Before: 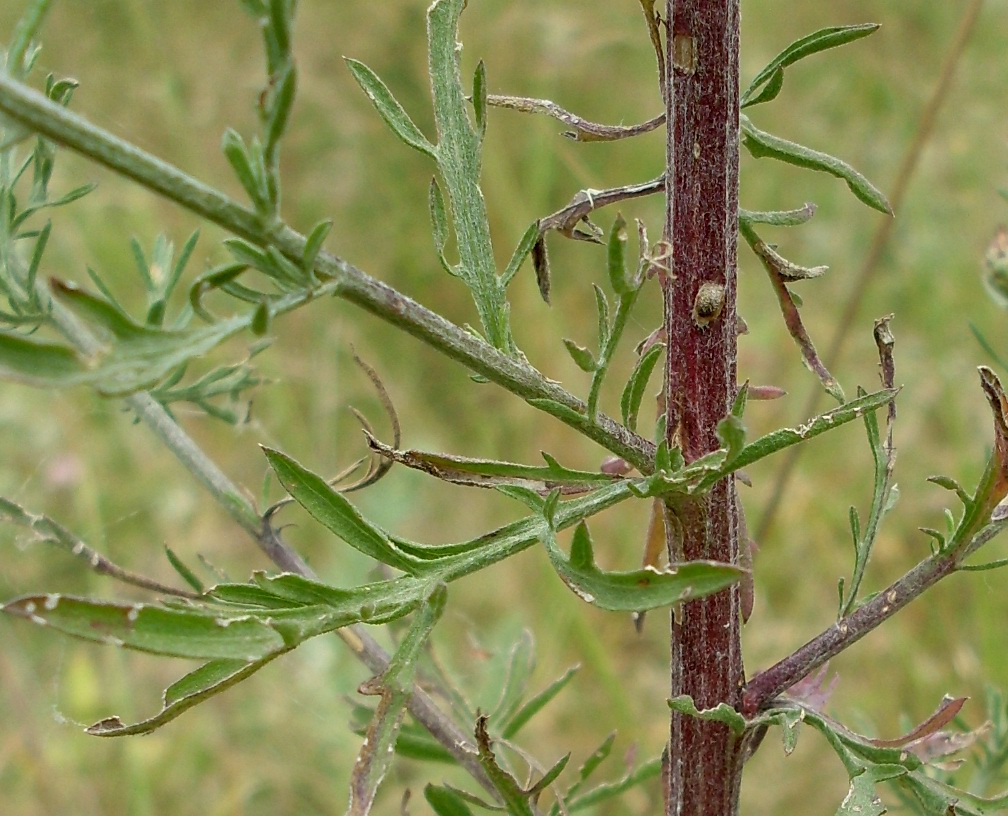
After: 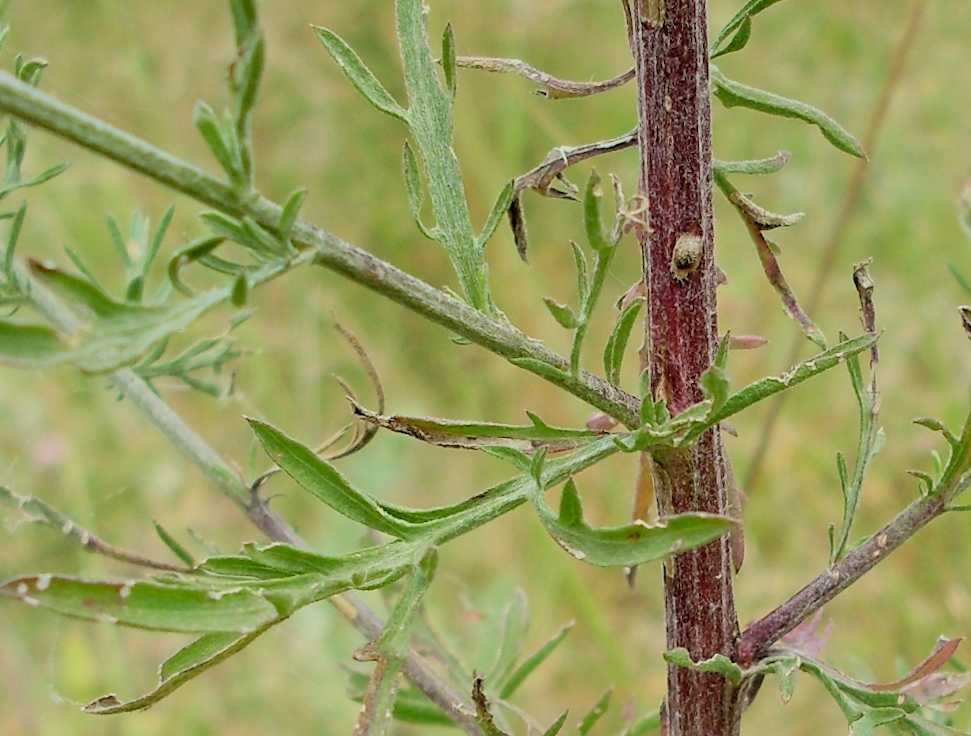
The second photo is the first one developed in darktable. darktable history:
shadows and highlights: shadows 25, highlights -25
crop and rotate: angle -0.5°
rotate and perspective: rotation -3°, crop left 0.031, crop right 0.968, crop top 0.07, crop bottom 0.93
filmic rgb: black relative exposure -7.15 EV, white relative exposure 5.36 EV, hardness 3.02, color science v6 (2022)
exposure: exposure 0.566 EV, compensate highlight preservation false
